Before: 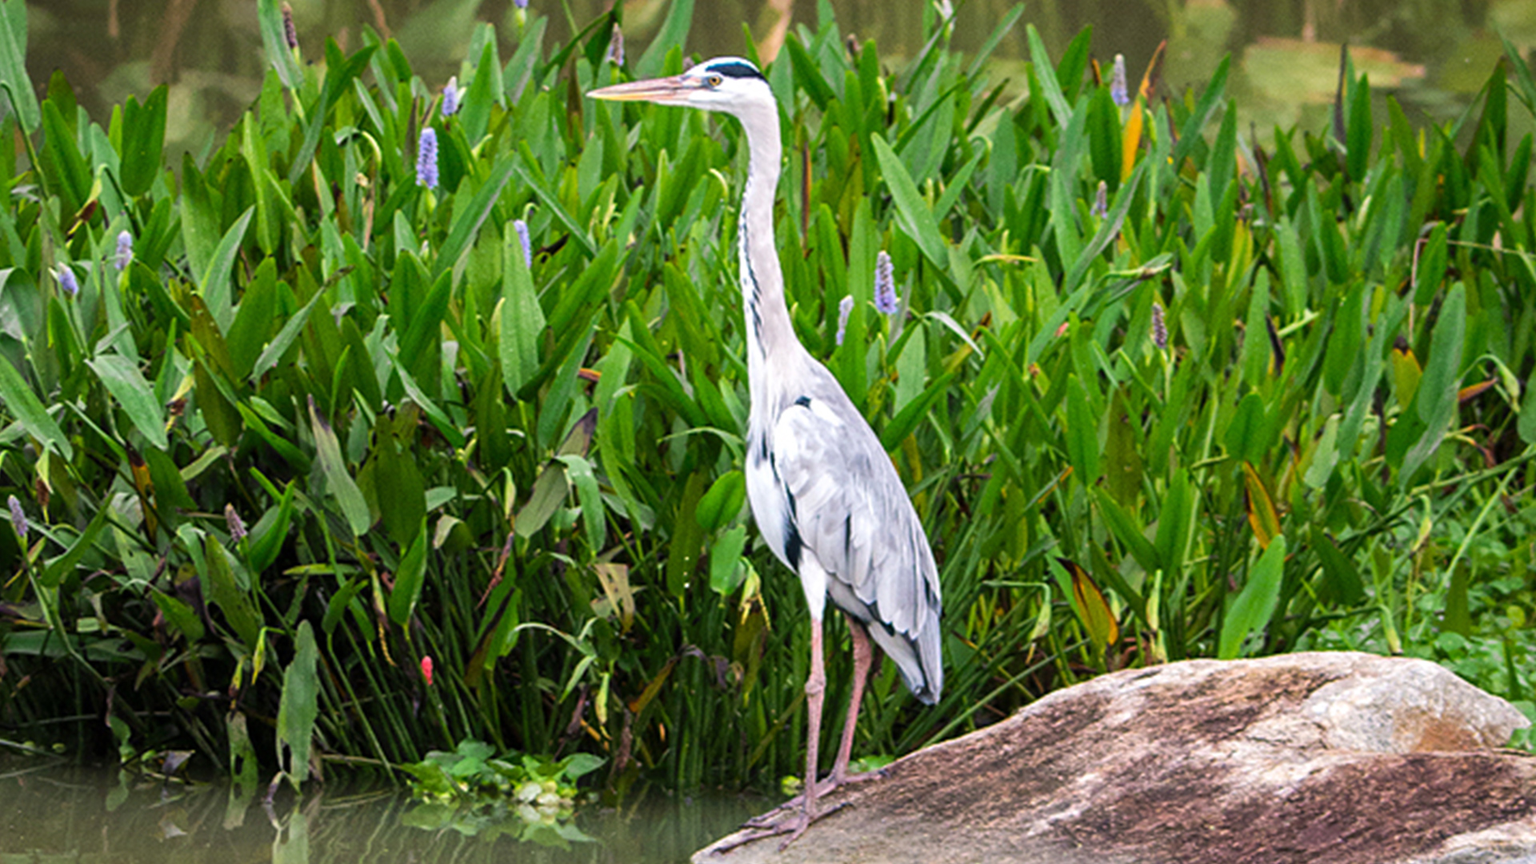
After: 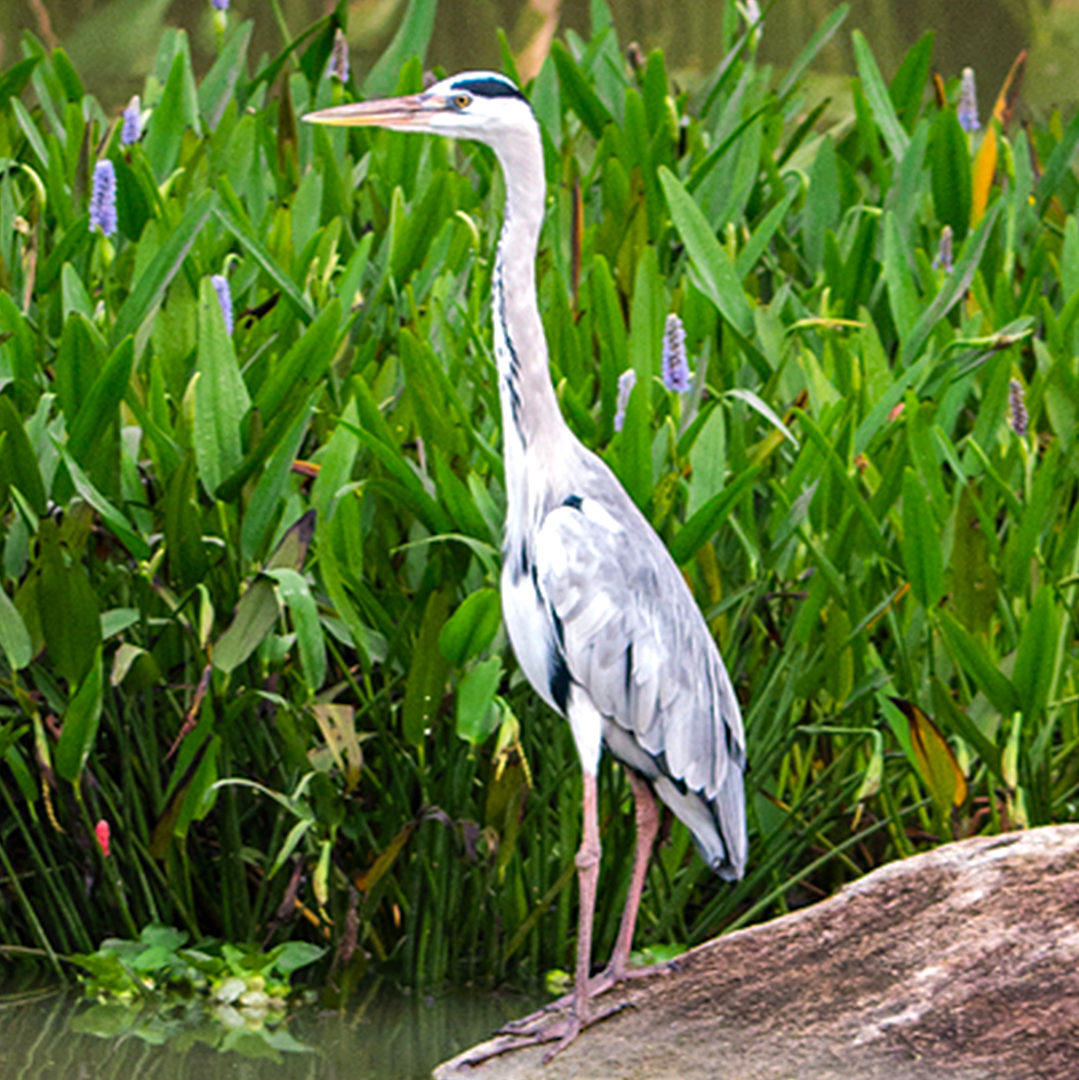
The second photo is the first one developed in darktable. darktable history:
crop and rotate: left 22.477%, right 21.307%
haze removal: compatibility mode true, adaptive false
